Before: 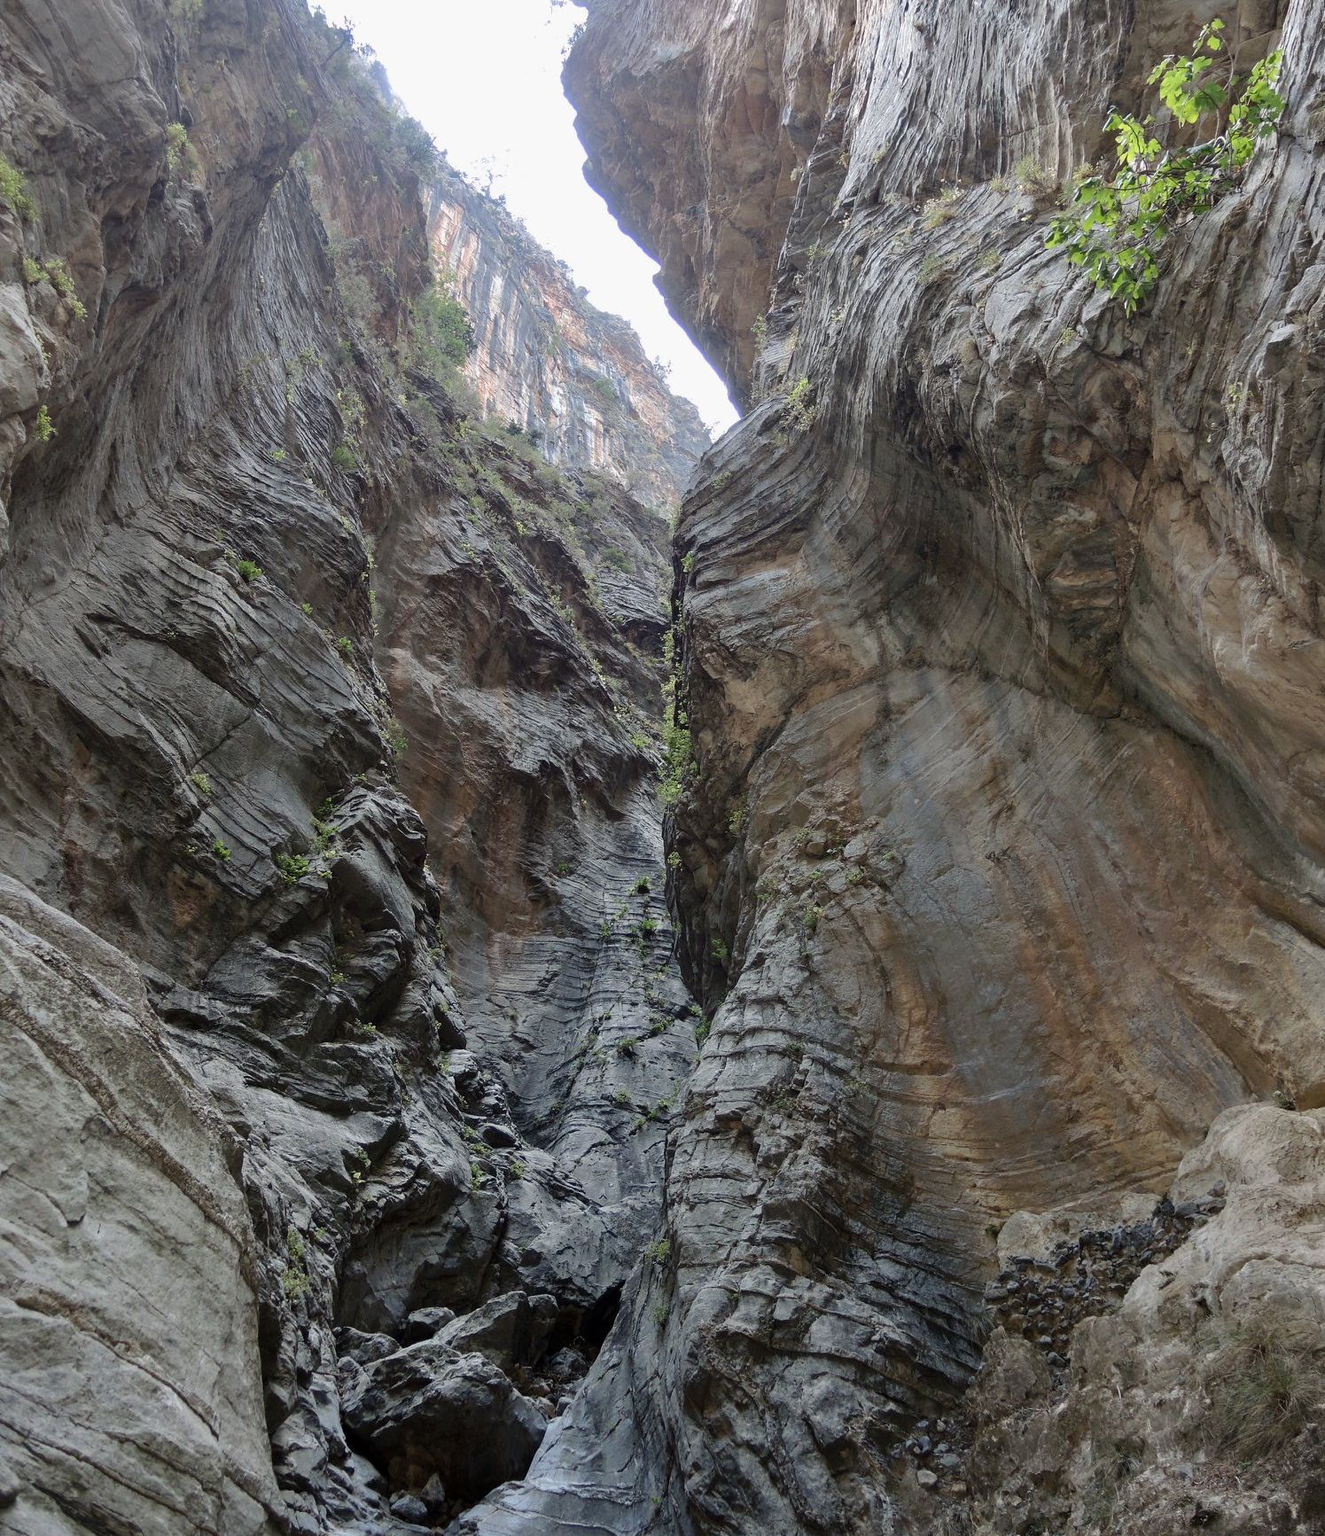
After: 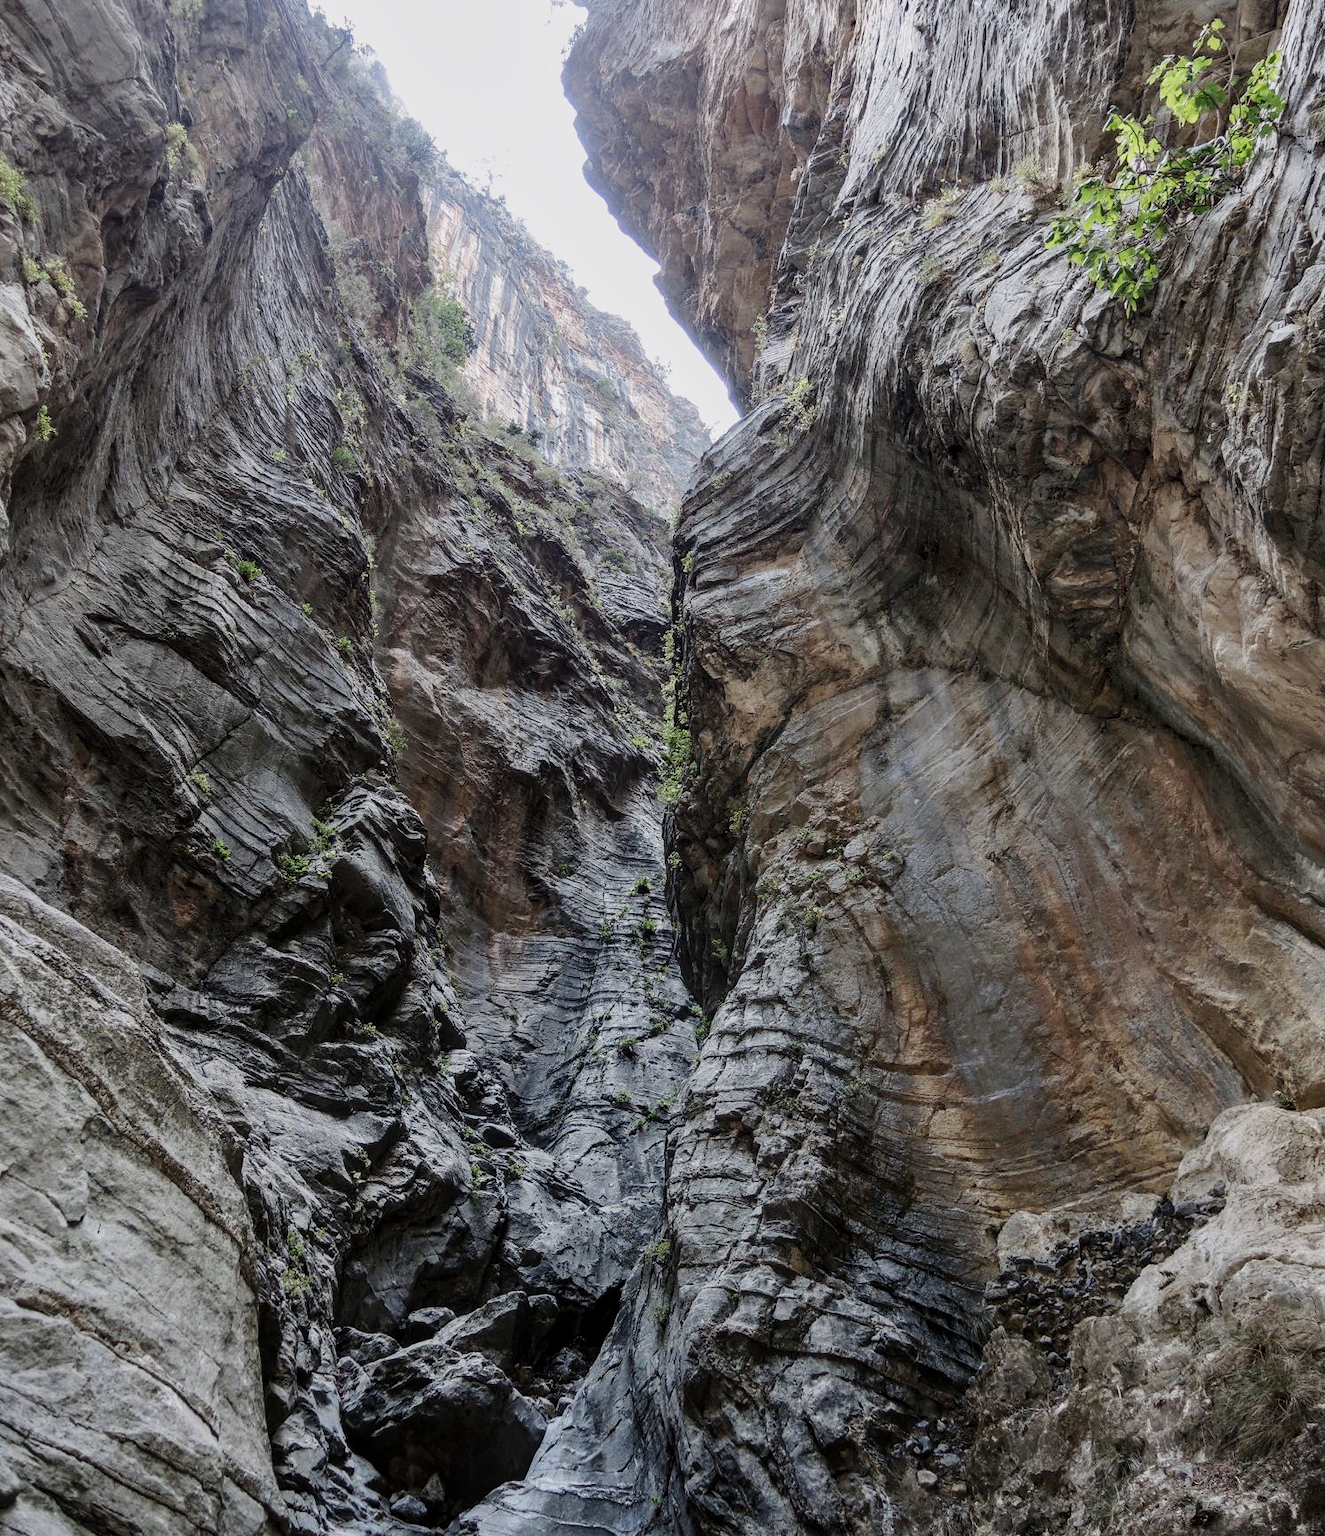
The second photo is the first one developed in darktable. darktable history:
local contrast: highlights 35%, detail 135%
white balance: red 1.004, blue 1.024
exposure: black level correction -0.015, compensate highlight preservation false
sigmoid: contrast 1.6, skew -0.2, preserve hue 0%, red attenuation 0.1, red rotation 0.035, green attenuation 0.1, green rotation -0.017, blue attenuation 0.15, blue rotation -0.052, base primaries Rec2020
